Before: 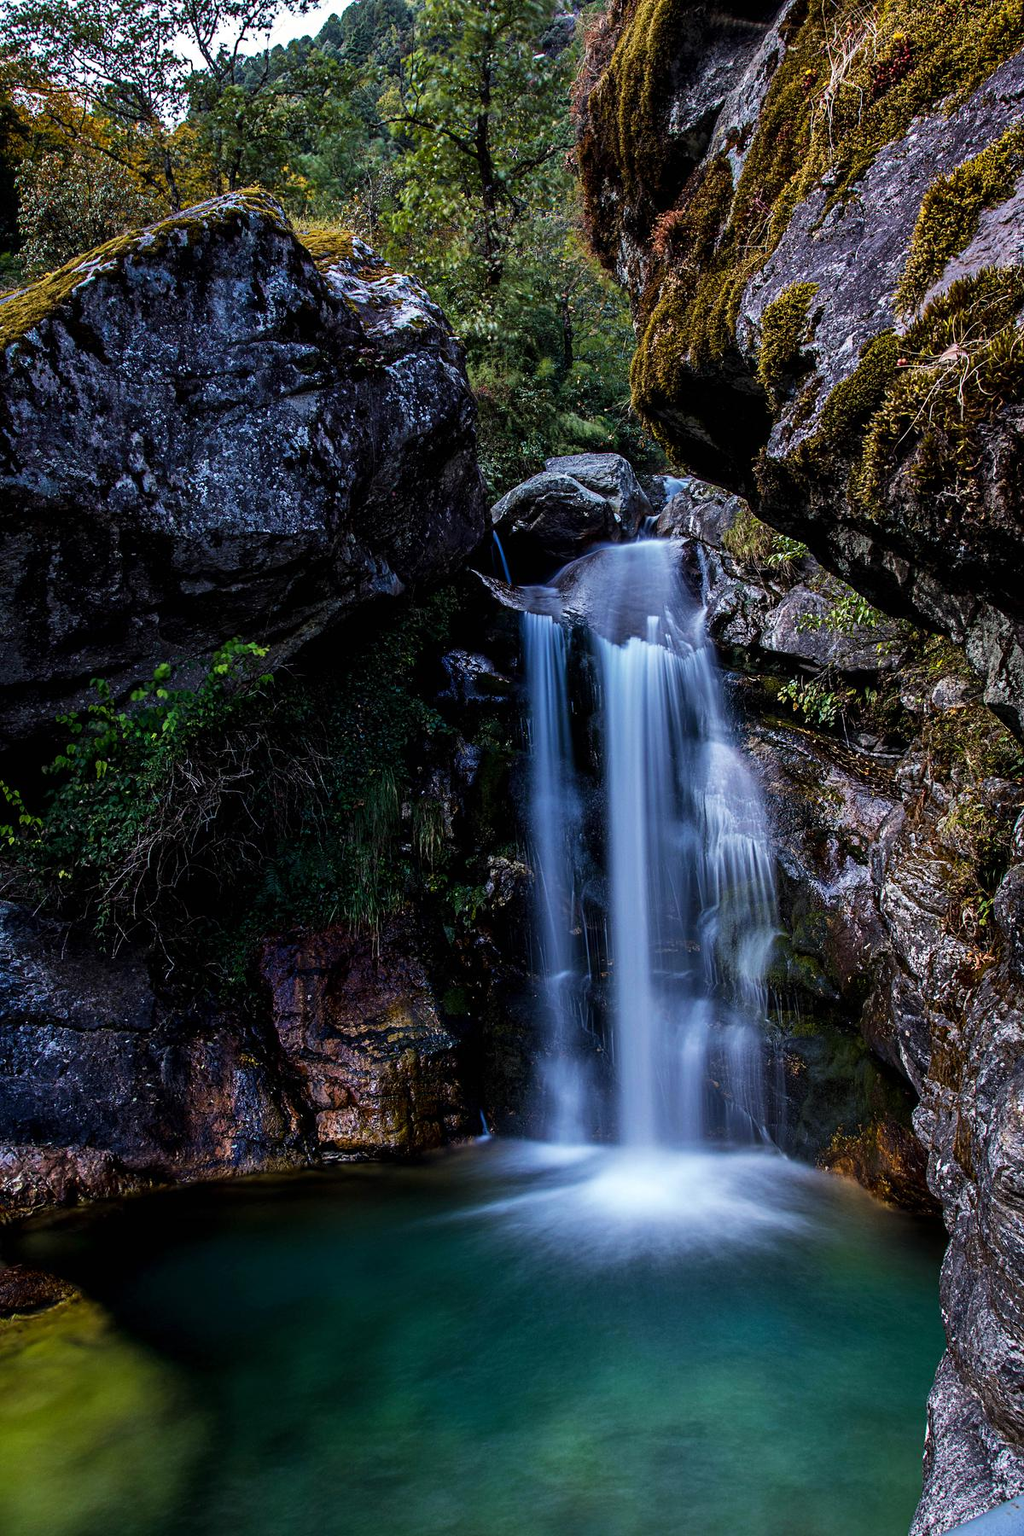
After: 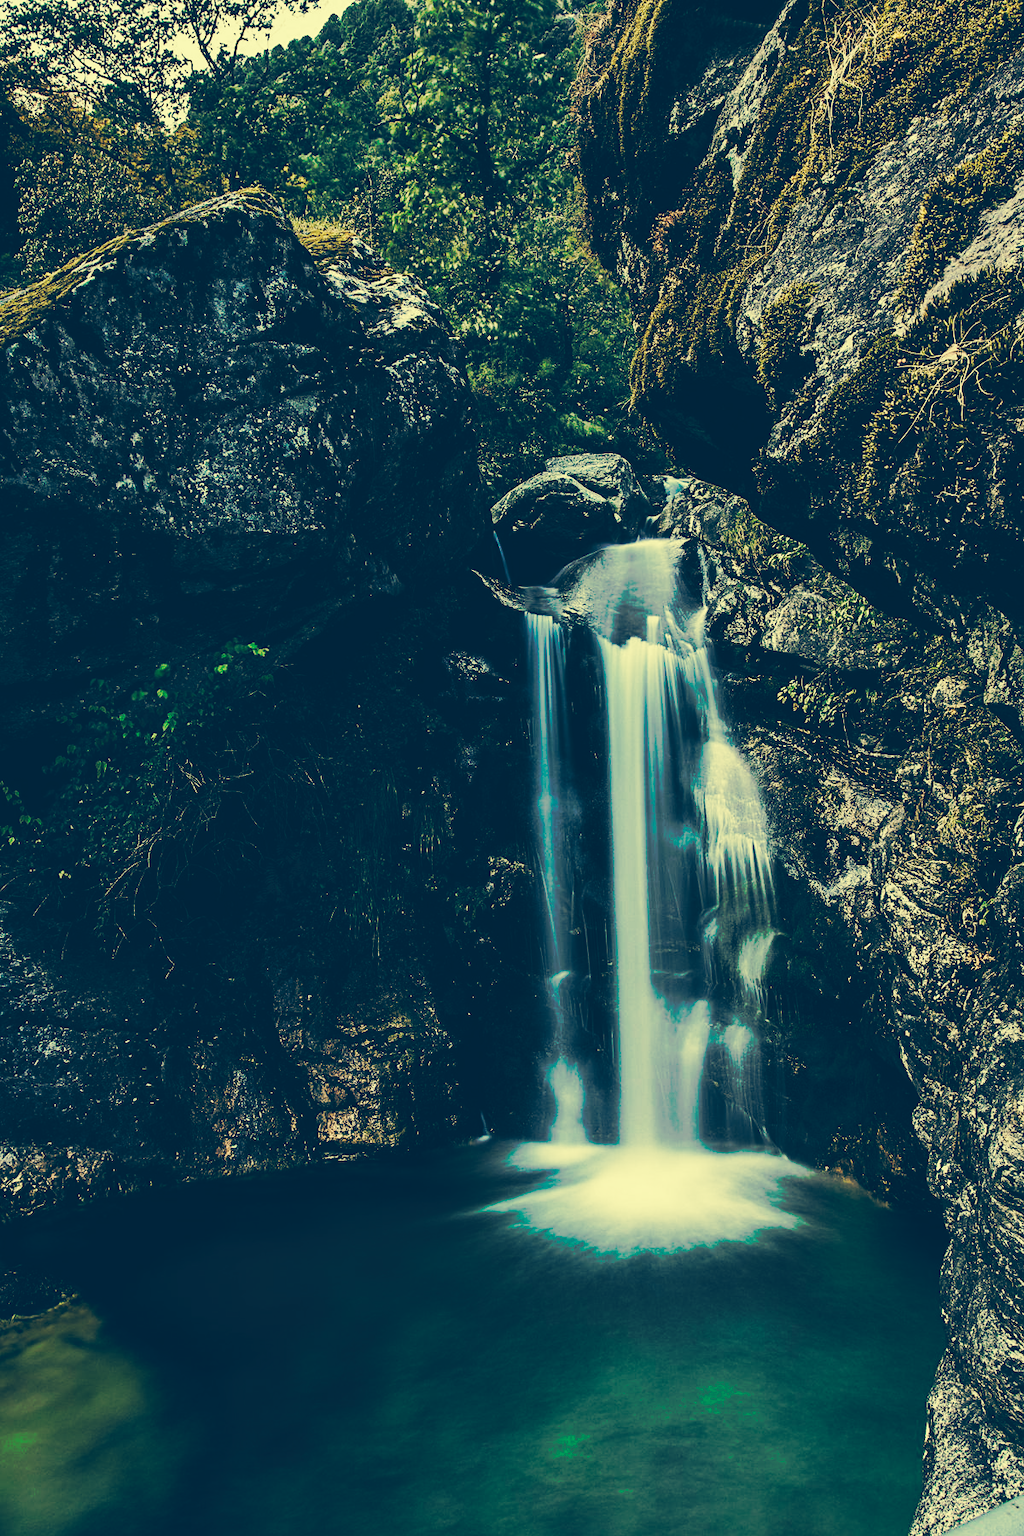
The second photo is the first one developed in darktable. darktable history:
tone curve: curves: ch0 [(0, 0) (0.003, 0.003) (0.011, 0.01) (0.025, 0.024) (0.044, 0.042) (0.069, 0.065) (0.1, 0.094) (0.136, 0.128) (0.177, 0.167) (0.224, 0.212) (0.277, 0.262) (0.335, 0.317) (0.399, 0.377) (0.468, 0.442) (0.543, 0.607) (0.623, 0.676) (0.709, 0.75) (0.801, 0.829) (0.898, 0.912) (1, 1)], preserve colors none
color look up table: target L [94.52, 93.94, 91.88, 91.57, 86.61, 80.07, 74.92, 65.11, 69.71, 43.01, 31, 18.77, 200, 88.6, 85.42, 82.54, 76.44, 81.97, 66.01, 67.62, 60.18, 49.74, 19.69, 15.74, 92.75, 90.59, 84.65, 92.19, 88.93, 81.53, 80.31, 61.29, 61.32, 58.16, 75.73, 80.18, 31.45, 31.14, 21.23, 38.16, 25.63, 16.83, 16.39, 88.58, 86.85, 54.92, 54.76, 24.52, 15.38], target a [-8.529, -8.209, -13.36, -16.54, -22.17, -19.62, -19.58, -53.3, -42.72, -37.84, -18.32, -11.8, 0, 1.435, -3.908, 11.8, 3.535, 17.23, 21.58, 36.11, 0.497, 10.54, -4.237, -7.286, -5.298, -5.355, -3.353, -4.569, 1.595, 5.45, -5.964, 45.46, 44.96, -0.575, 10.73, 1.798, 22.41, -12.51, -10.39, 20.39, -0.591, -6.128, -5.85, -11.72, -20.35, -42.66, -36.96, -14.76, -6.483], target b [37.71, 42.86, 47.25, 42.36, 36.58, 46.36, 32.26, 39.58, 31.83, 15.5, -3.629, -13.55, 0, 40.61, 55.53, 52.82, 39.77, 37.98, 31.94, 46.9, 20.38, 31.7, -12.02, -17.56, 37.93, 34, 35.13, 36.19, 34.51, 31.22, 17.57, 20.28, 11.65, 2.142, 20.14, 17.62, -5.264, -23.65, -15.12, -31.26, -36.12, -19.97, -20.66, 33.56, 27.87, 12.98, -2.5, -14.06, -18.82], num patches 49
